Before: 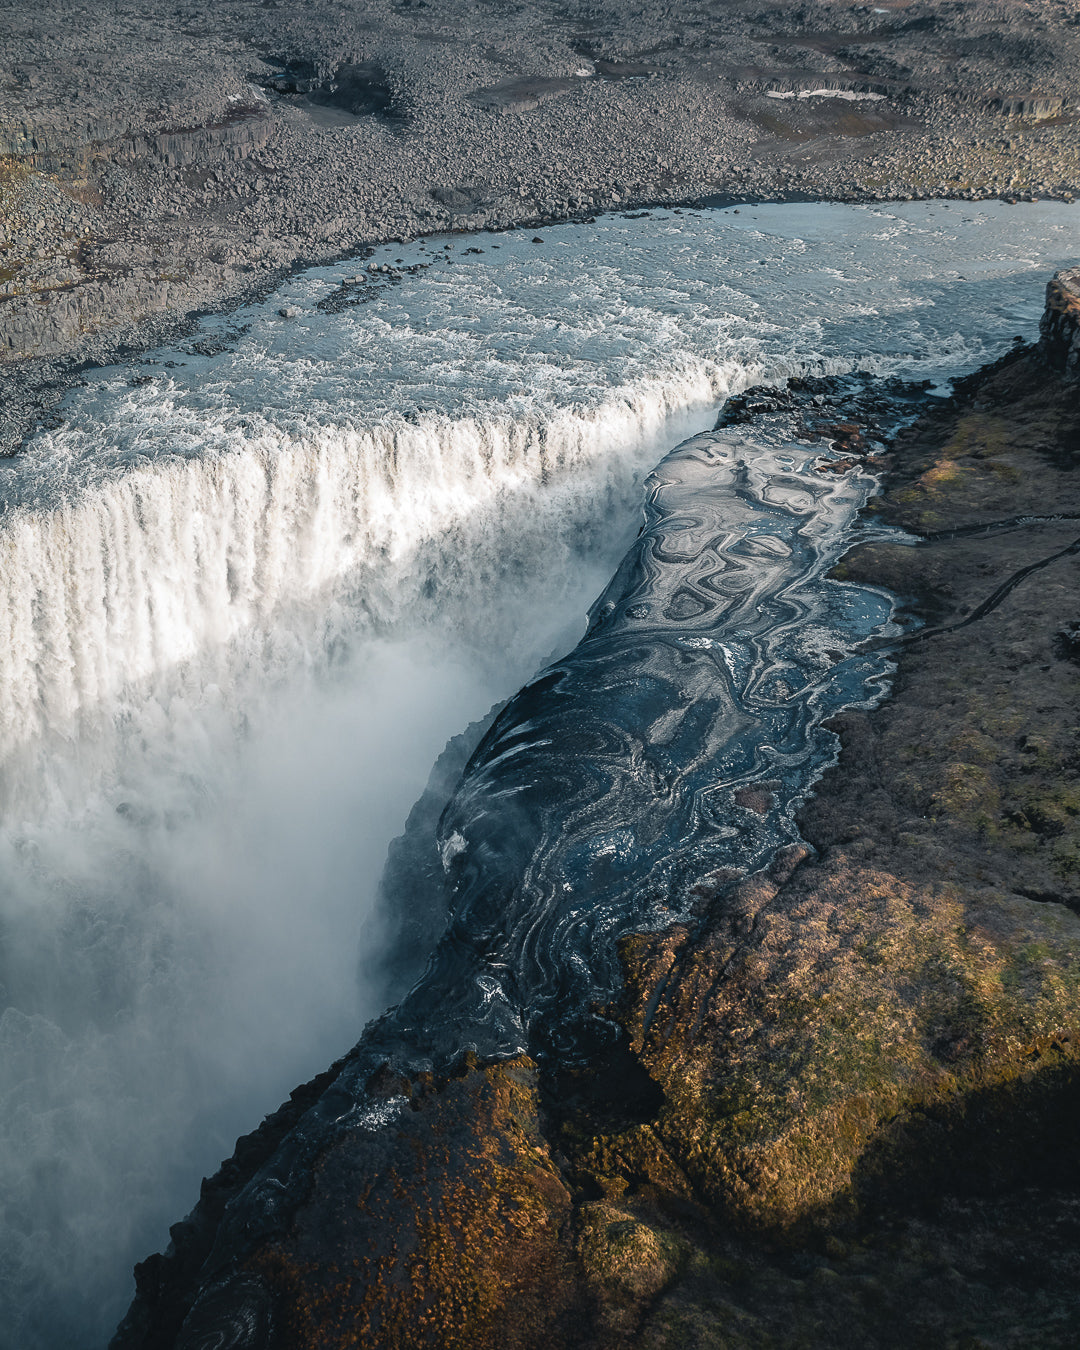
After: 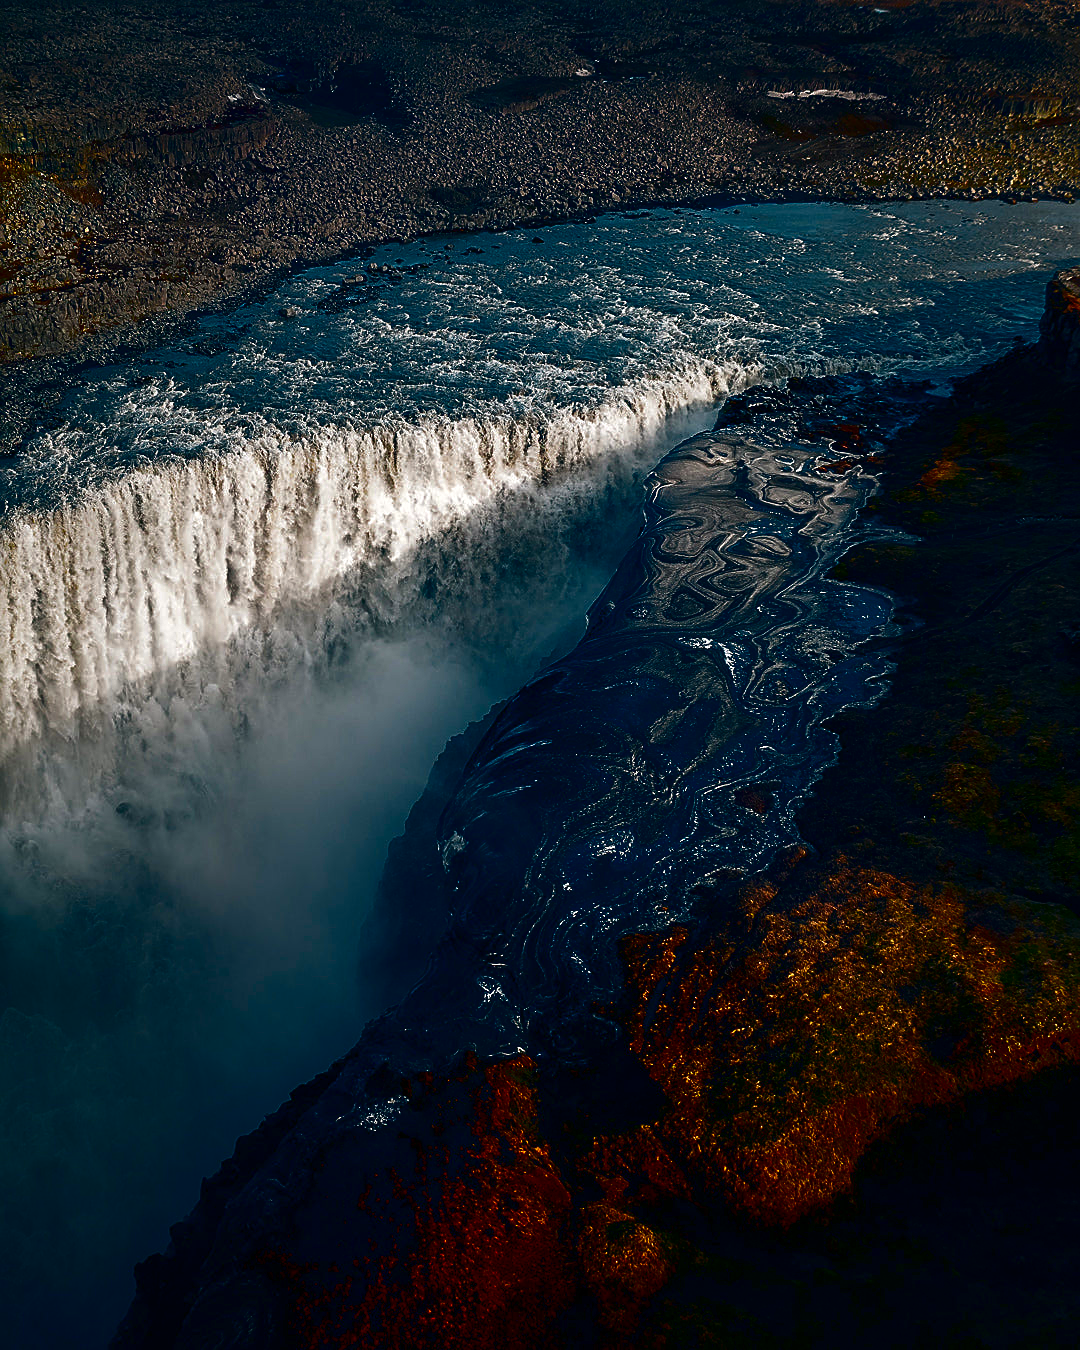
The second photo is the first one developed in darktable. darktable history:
color correction: highlights a* 0.672, highlights b* 2.75, saturation 1.06
contrast brightness saturation: brightness -0.994, saturation 0.998
sharpen: on, module defaults
